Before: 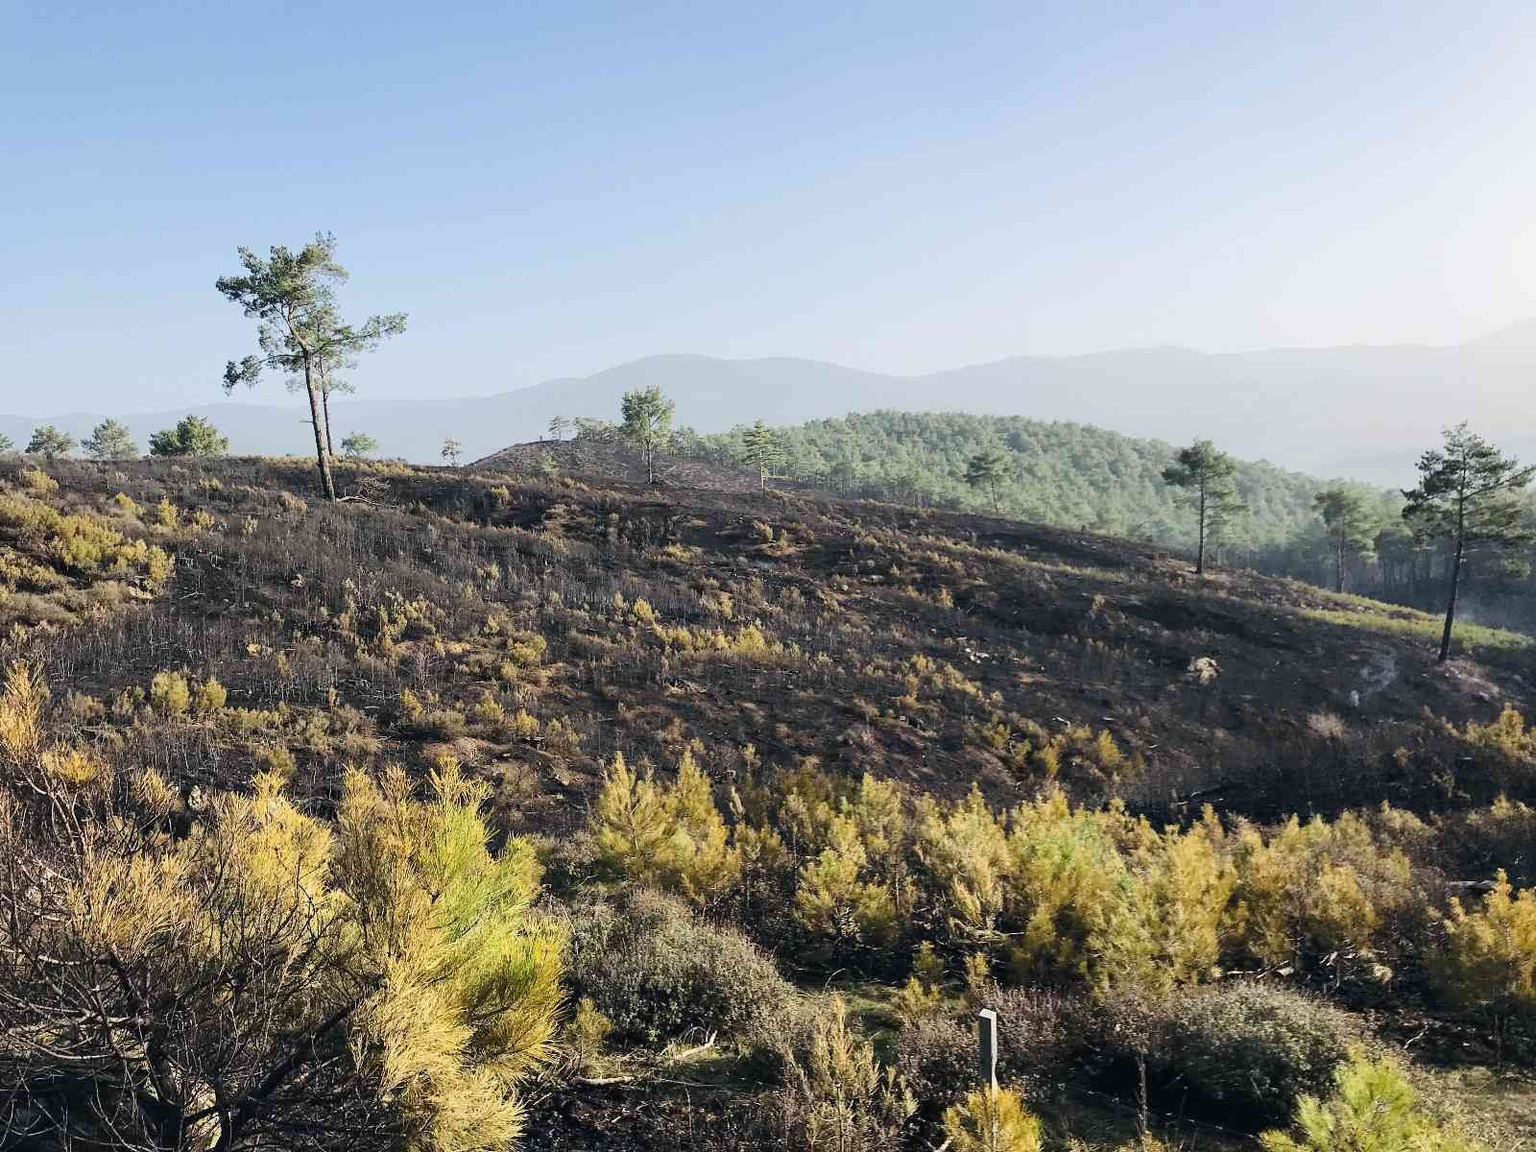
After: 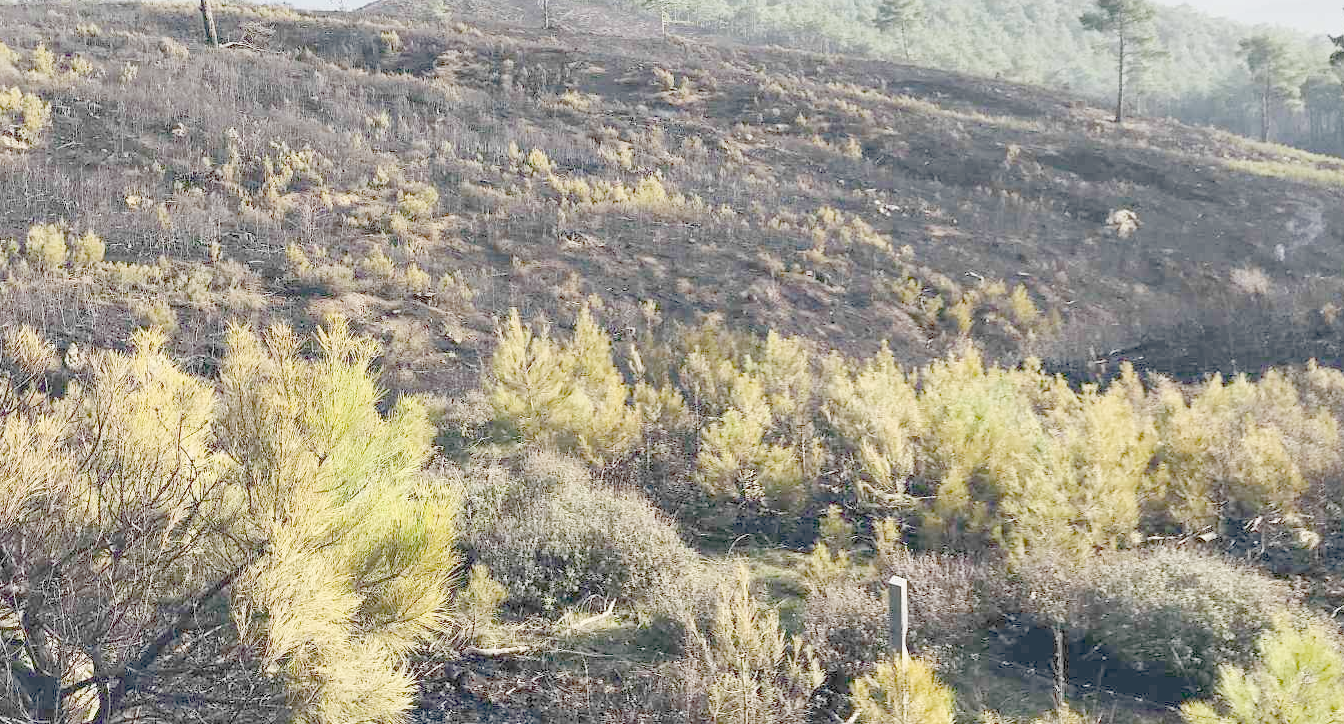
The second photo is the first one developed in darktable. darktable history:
crop: left 8.214%, top 39.657%, right 7.768%
